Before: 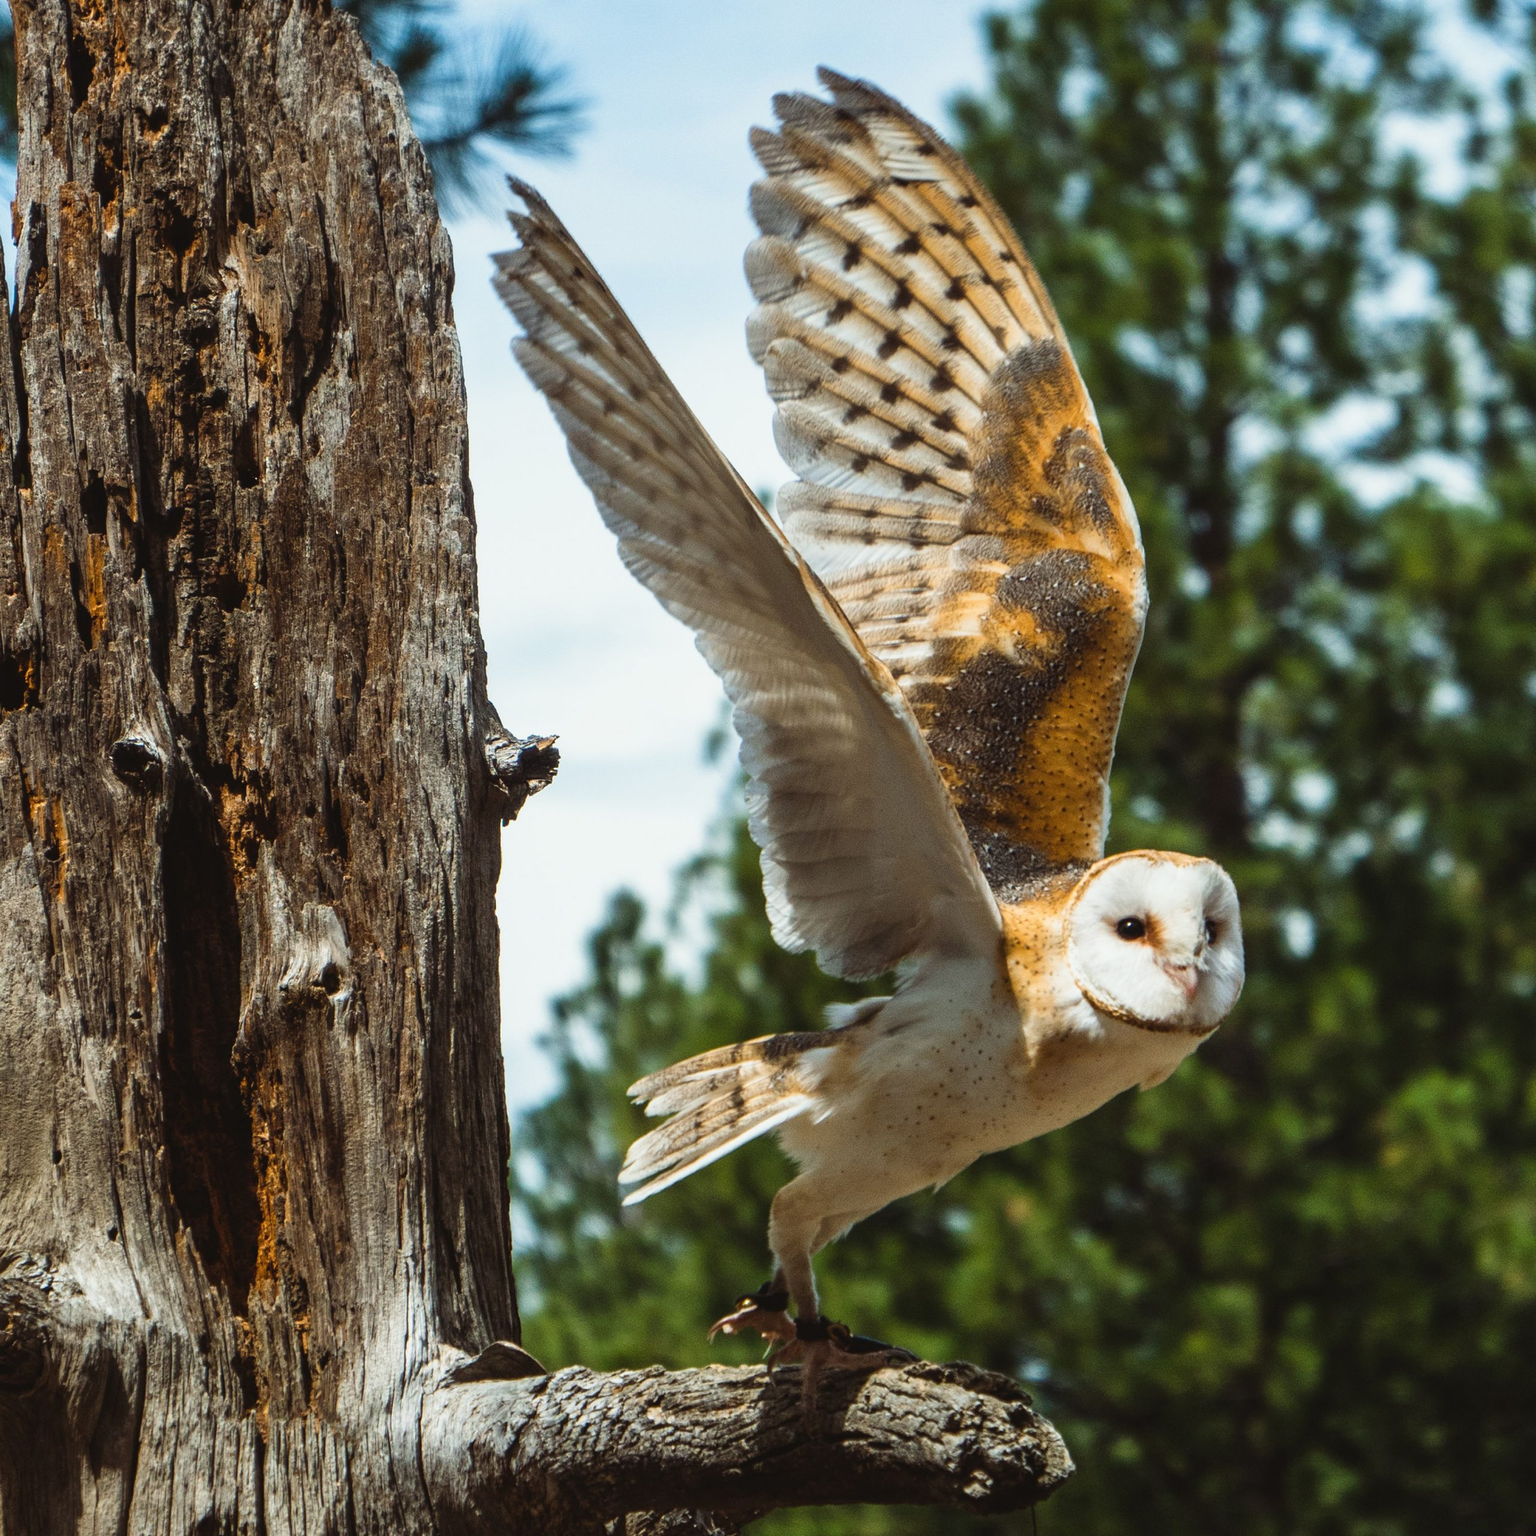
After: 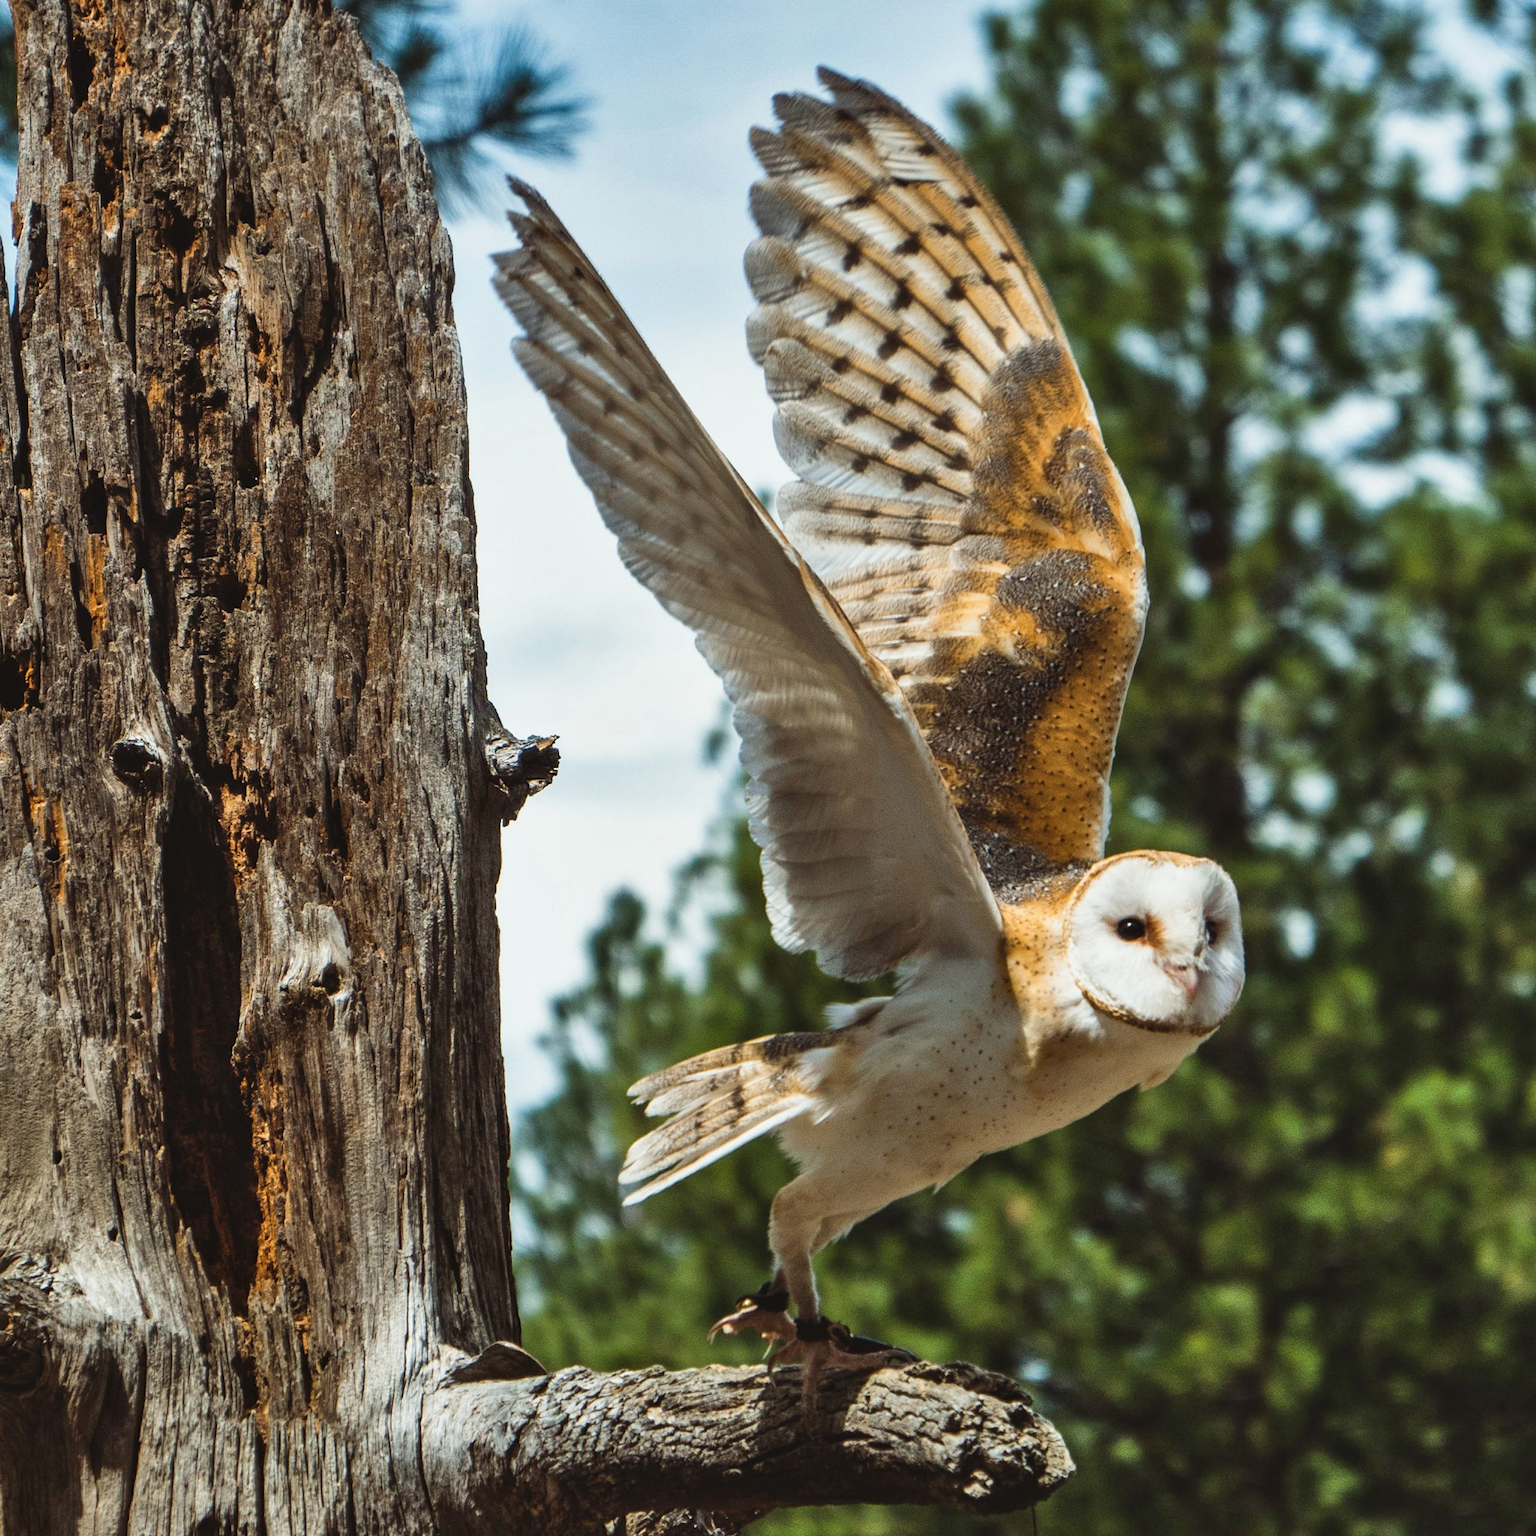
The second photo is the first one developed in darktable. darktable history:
shadows and highlights: soften with gaussian
contrast brightness saturation: saturation -0.062
